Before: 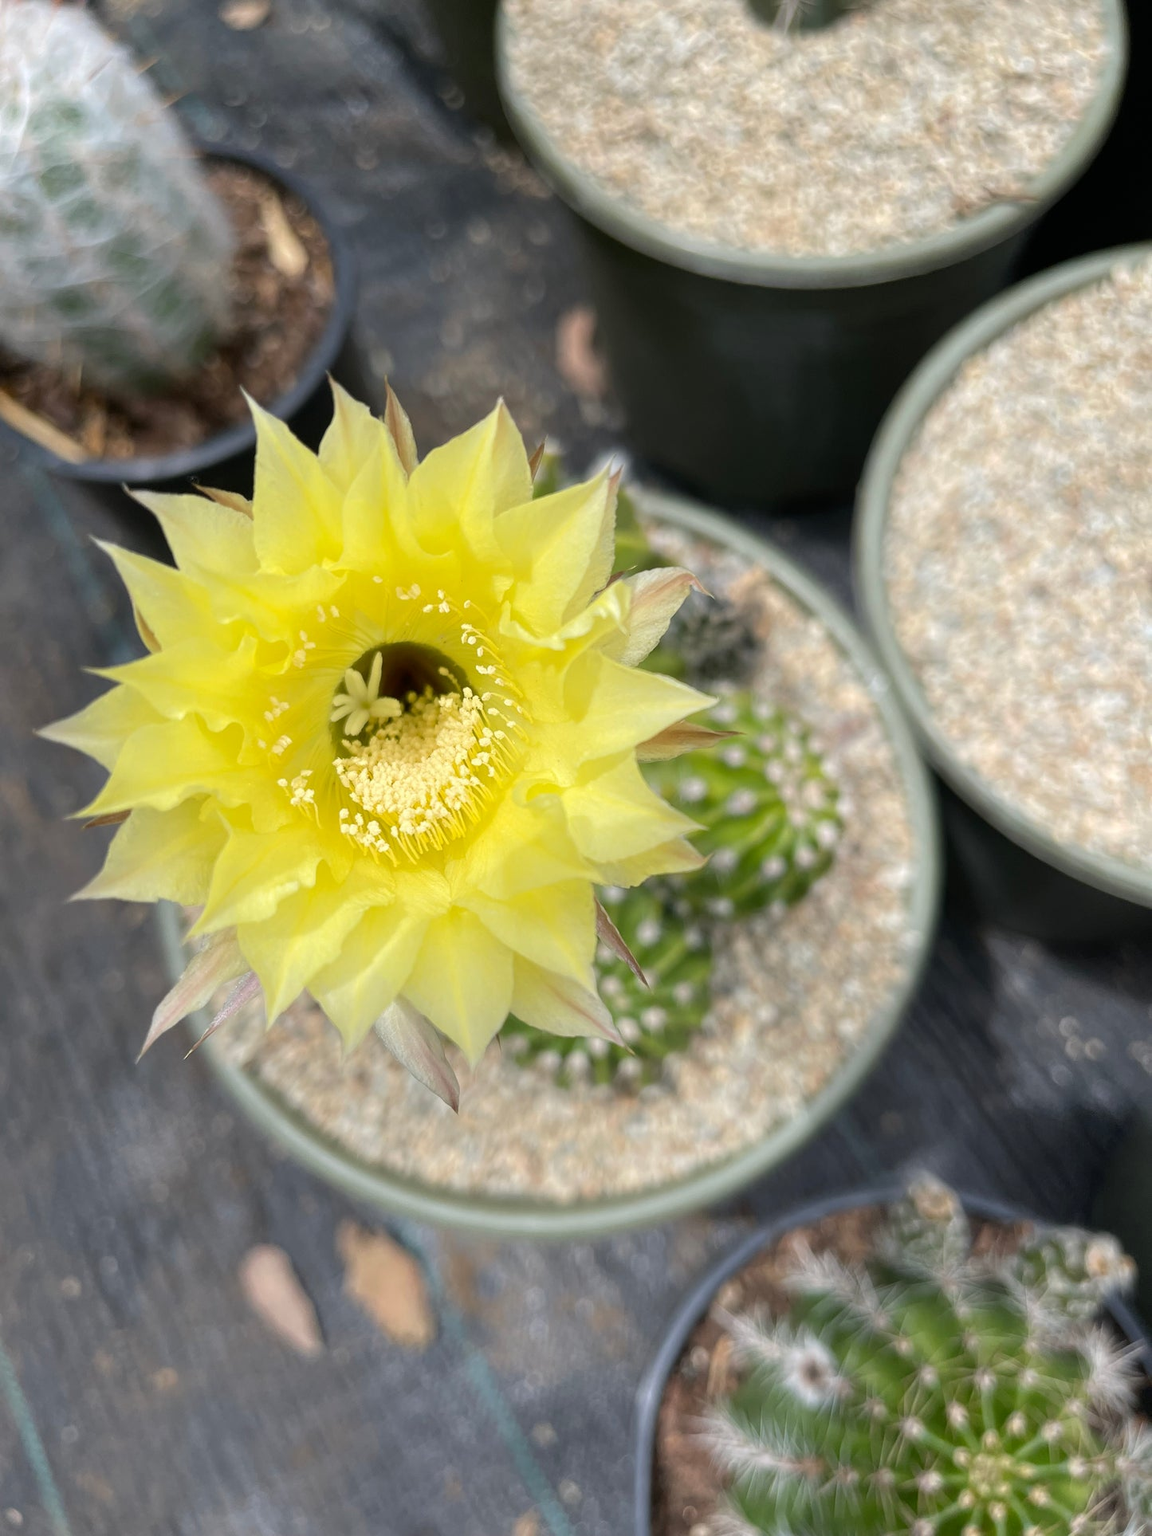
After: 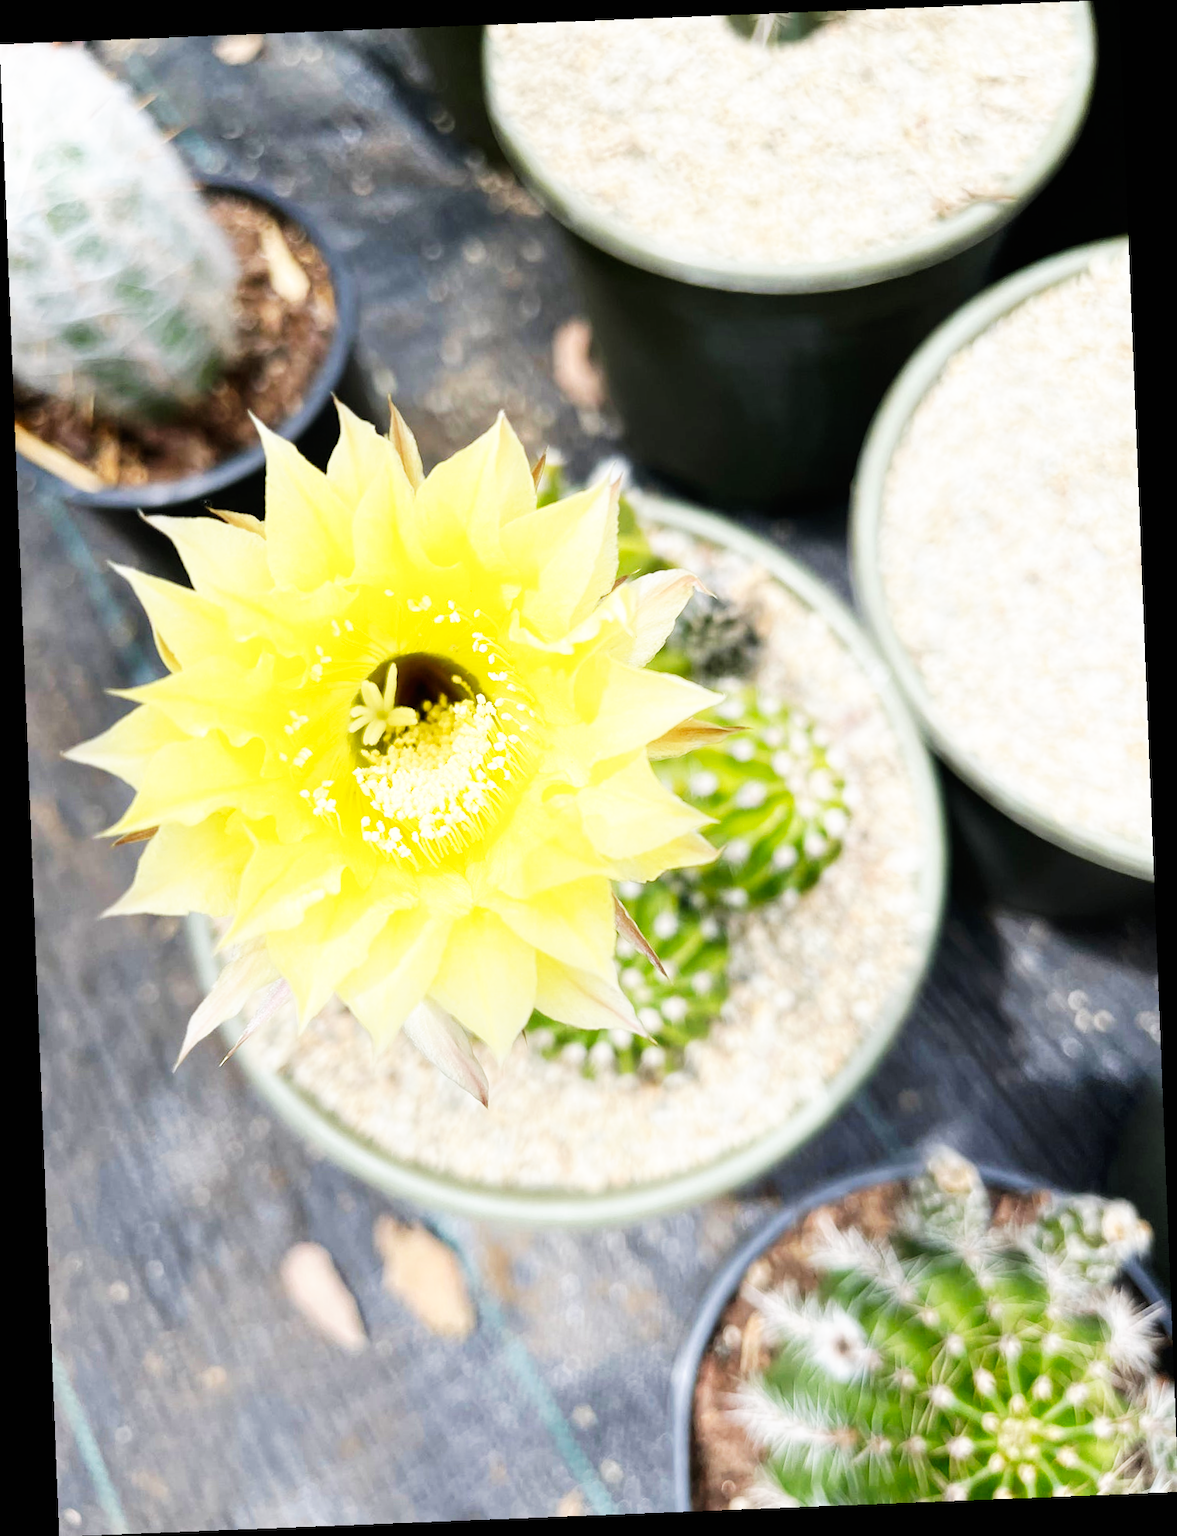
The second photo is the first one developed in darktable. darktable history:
rotate and perspective: rotation -2.29°, automatic cropping off
base curve: curves: ch0 [(0, 0) (0.007, 0.004) (0.027, 0.03) (0.046, 0.07) (0.207, 0.54) (0.442, 0.872) (0.673, 0.972) (1, 1)], preserve colors none
tone equalizer: on, module defaults
